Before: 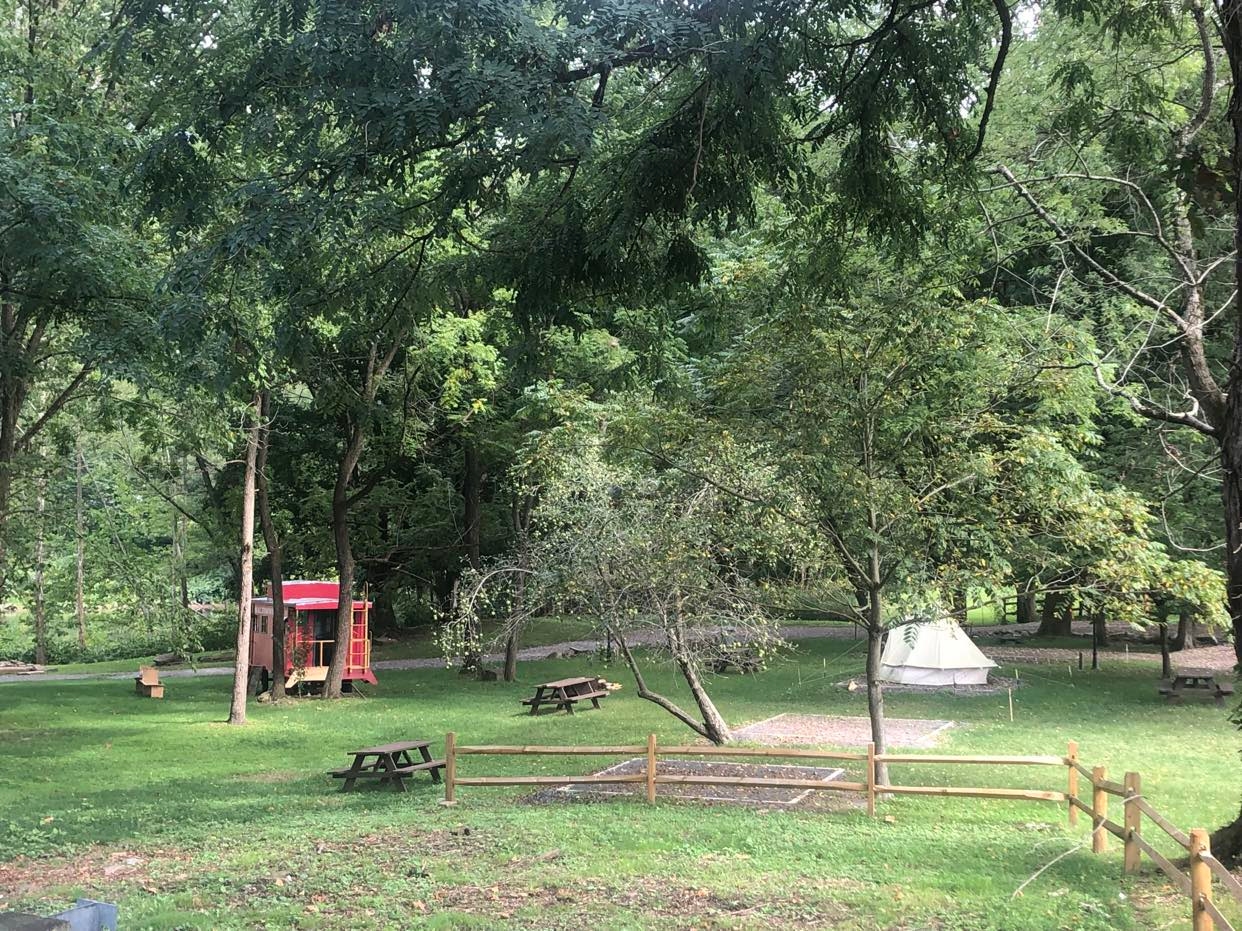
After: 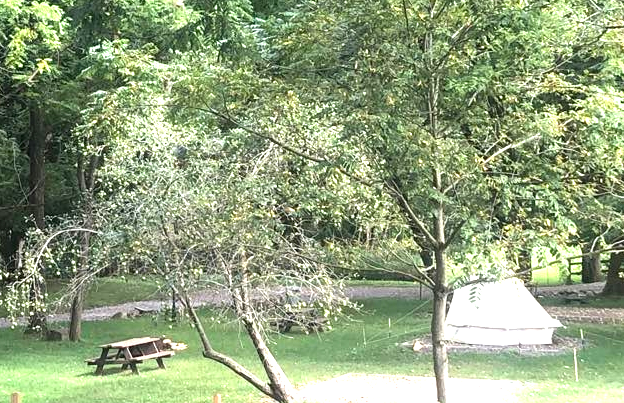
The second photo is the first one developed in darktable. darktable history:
crop: left 35.03%, top 36.625%, right 14.663%, bottom 20.057%
exposure: black level correction 0, exposure 1.1 EV, compensate highlight preservation false
grain: coarseness 0.81 ISO, strength 1.34%, mid-tones bias 0%
